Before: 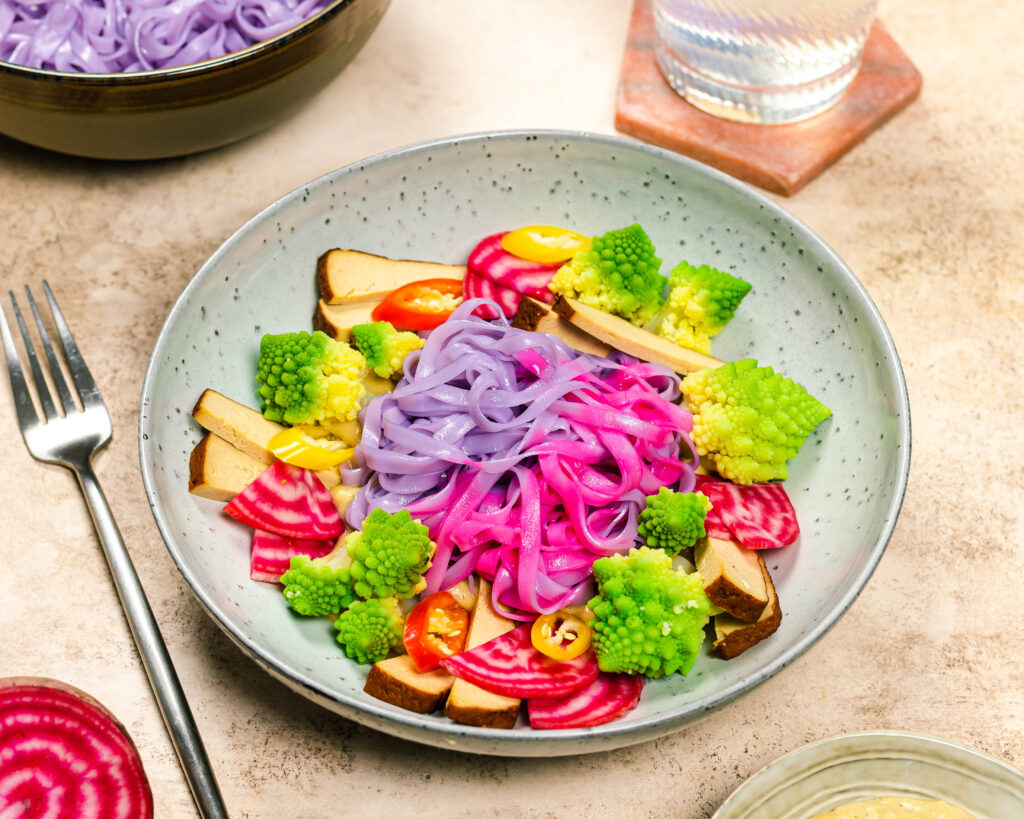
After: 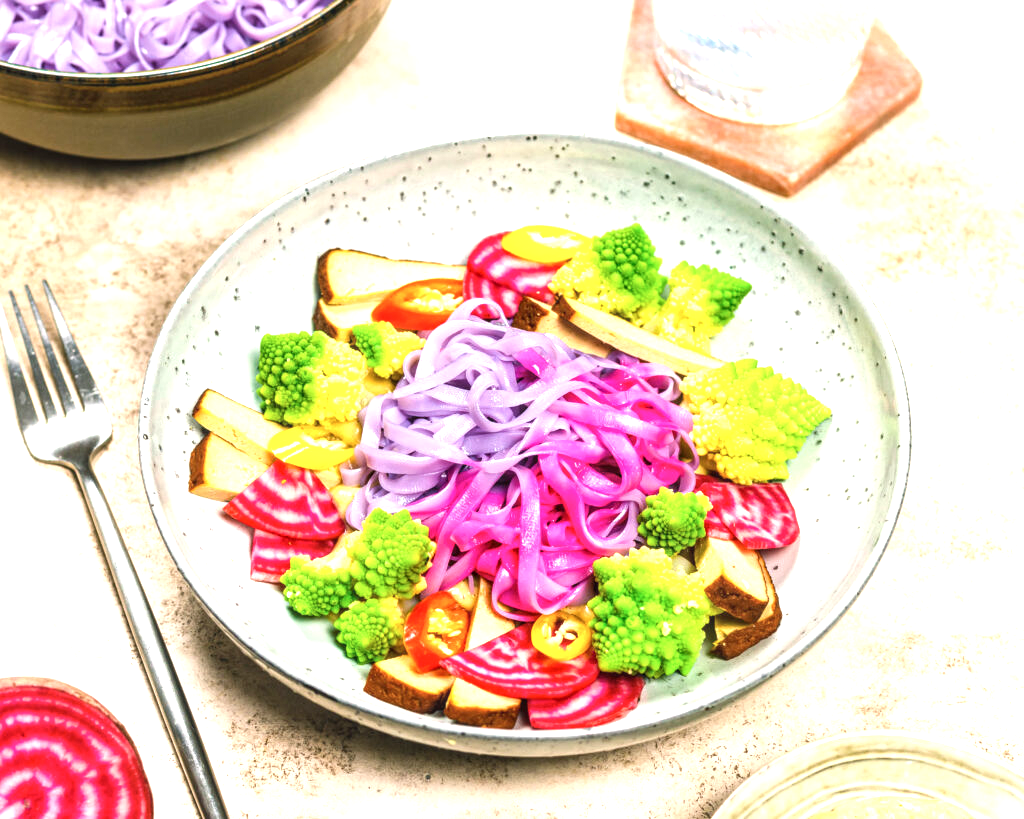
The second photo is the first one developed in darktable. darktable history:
local contrast: on, module defaults
contrast brightness saturation: contrast -0.066, brightness -0.032, saturation -0.108
exposure: exposure 1.146 EV, compensate highlight preservation false
